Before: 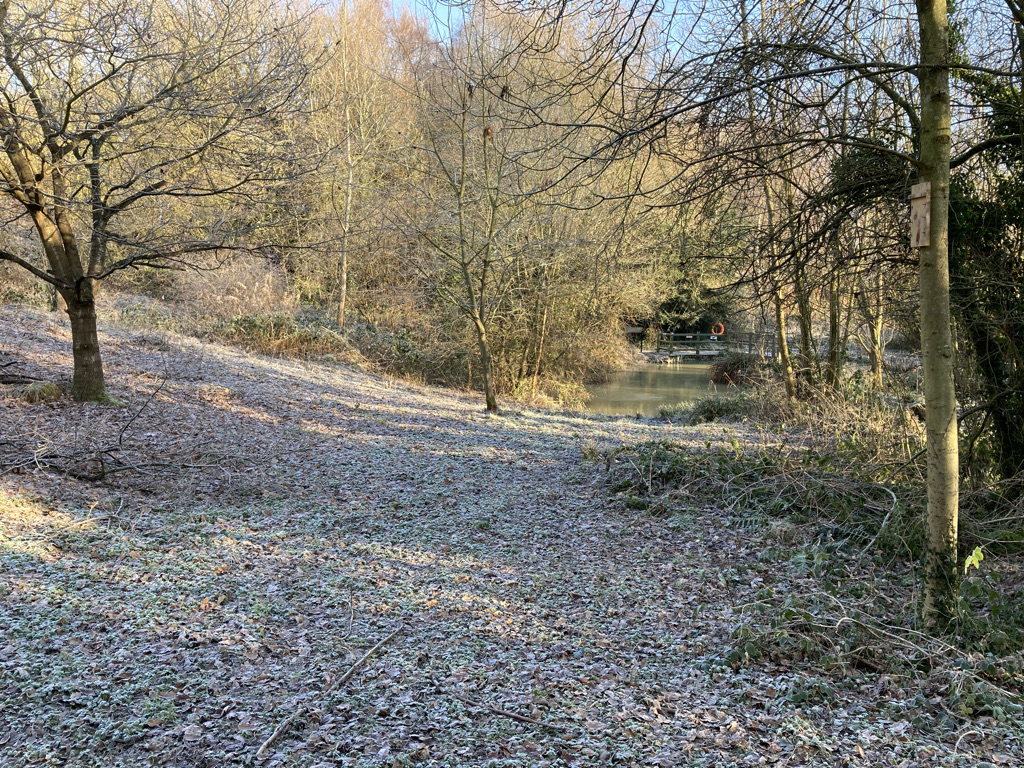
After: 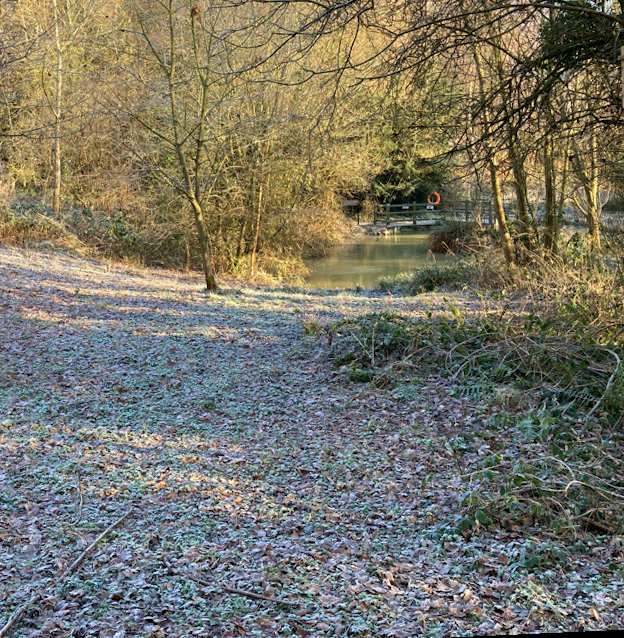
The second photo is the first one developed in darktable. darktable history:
rotate and perspective: rotation -2.56°, automatic cropping off
crop and rotate: left 28.256%, top 17.734%, right 12.656%, bottom 3.573%
velvia: on, module defaults
